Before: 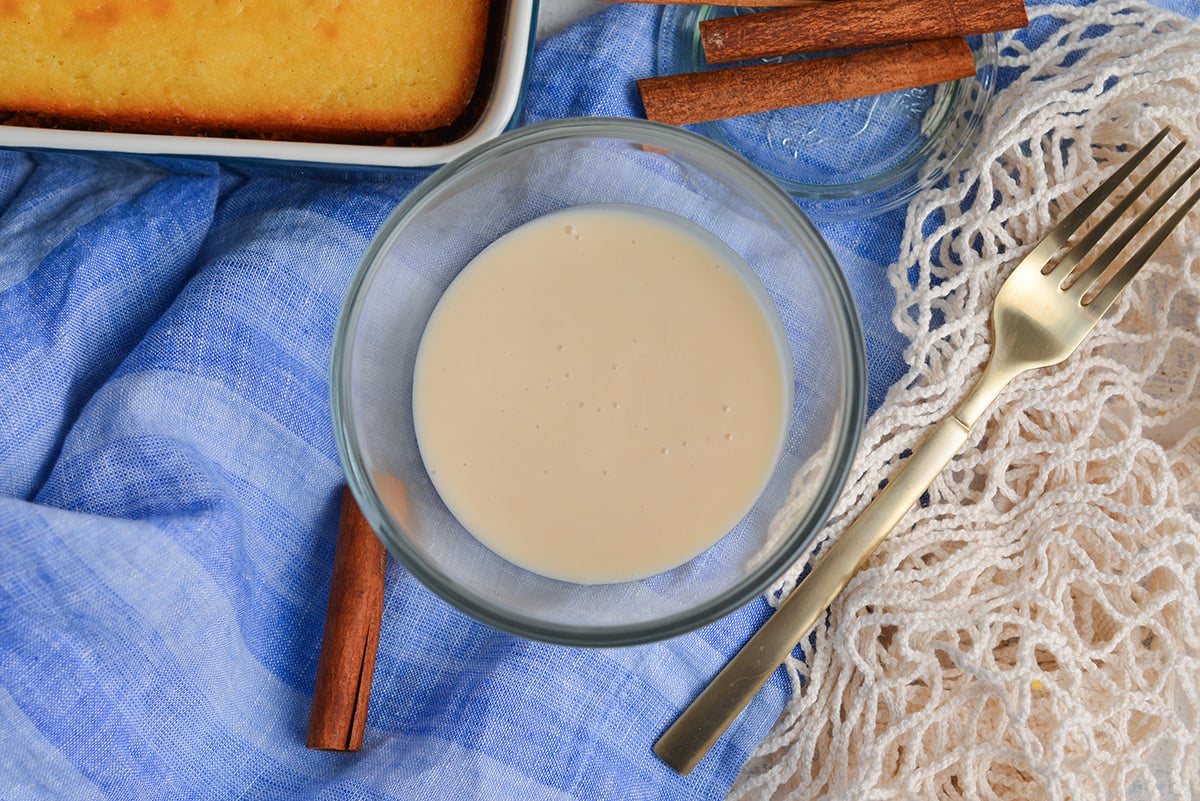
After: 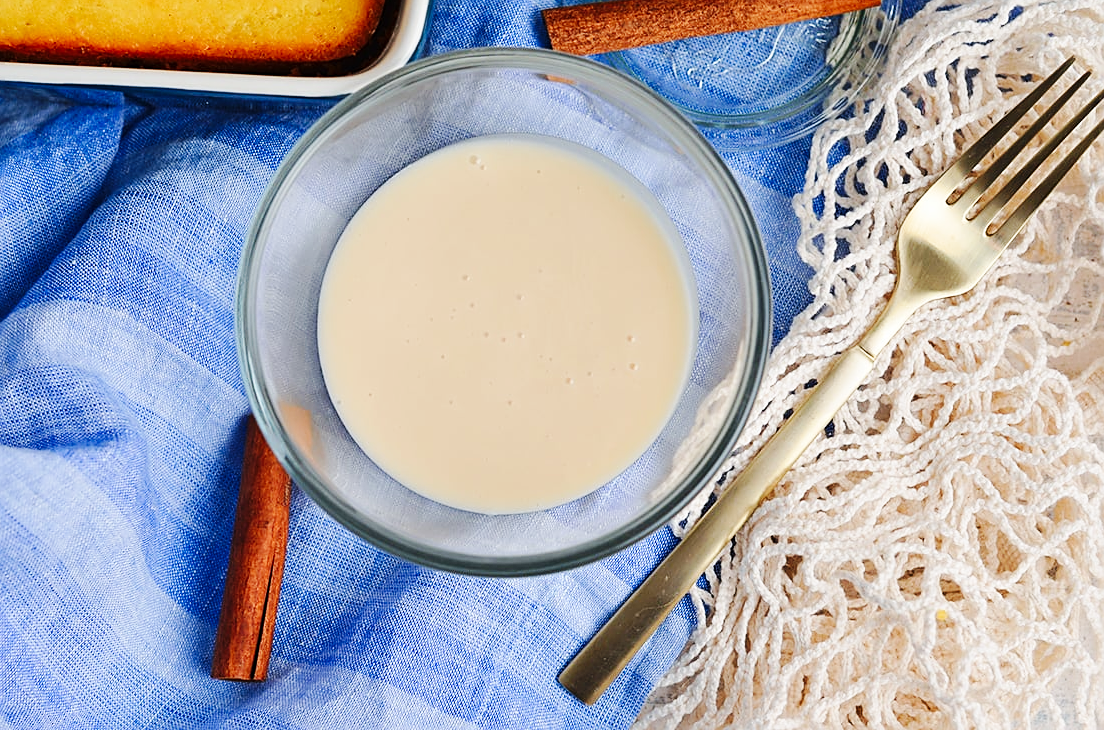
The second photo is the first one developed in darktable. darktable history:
base curve: curves: ch0 [(0, 0) (0.032, 0.025) (0.121, 0.166) (0.206, 0.329) (0.605, 0.79) (1, 1)], preserve colors none
crop and rotate: left 7.942%, top 8.823%
sharpen: on, module defaults
